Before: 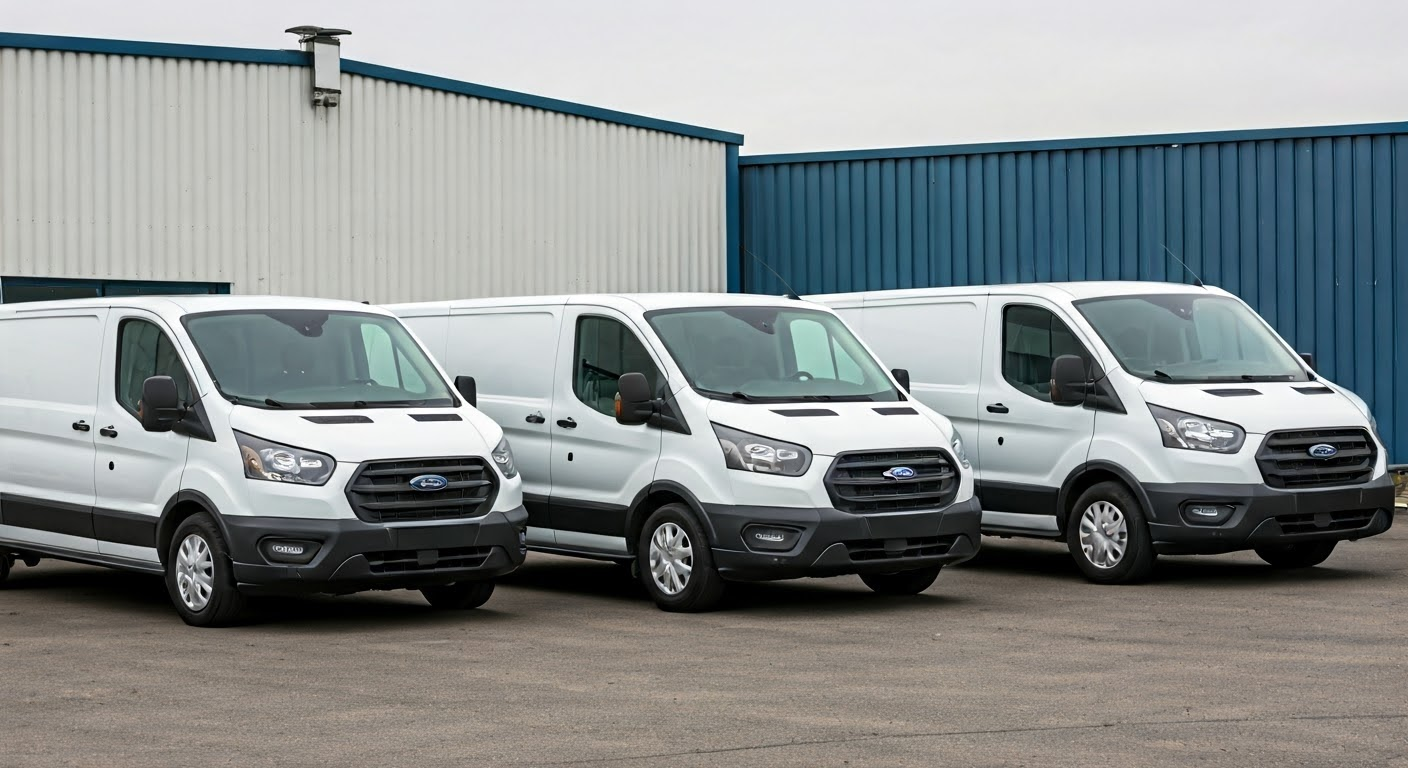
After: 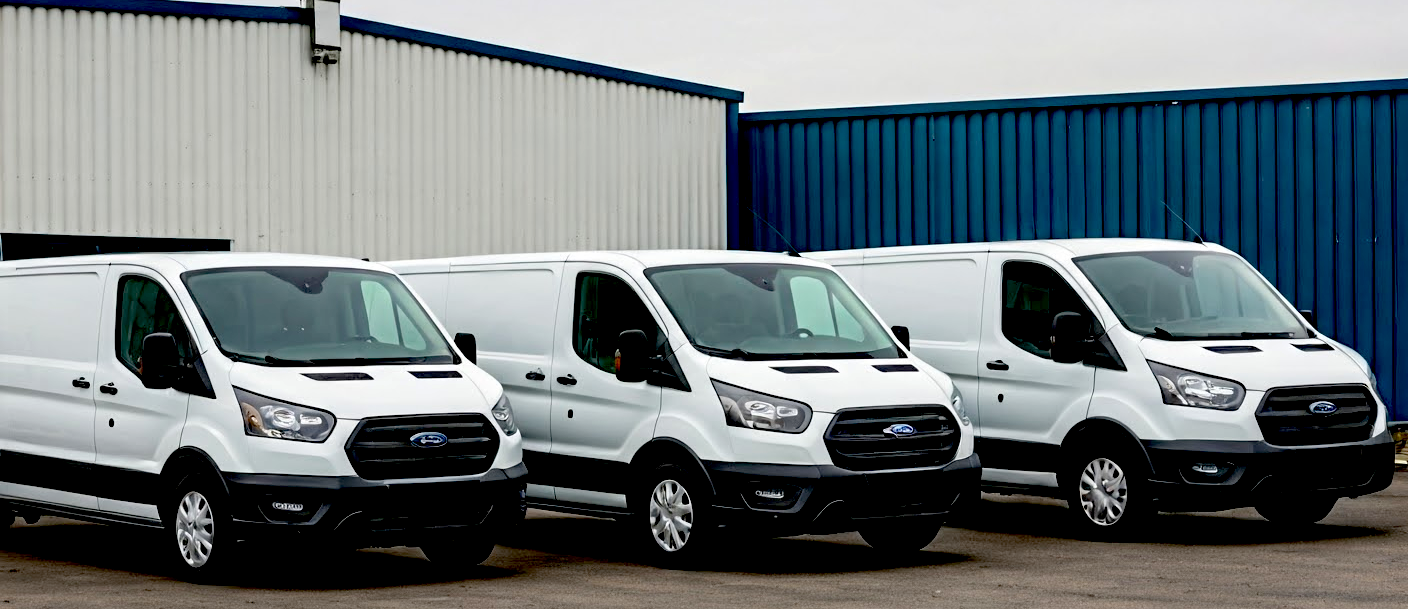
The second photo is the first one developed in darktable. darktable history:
crop and rotate: top 5.667%, bottom 14.937%
exposure: black level correction 0.056, compensate highlight preservation false
